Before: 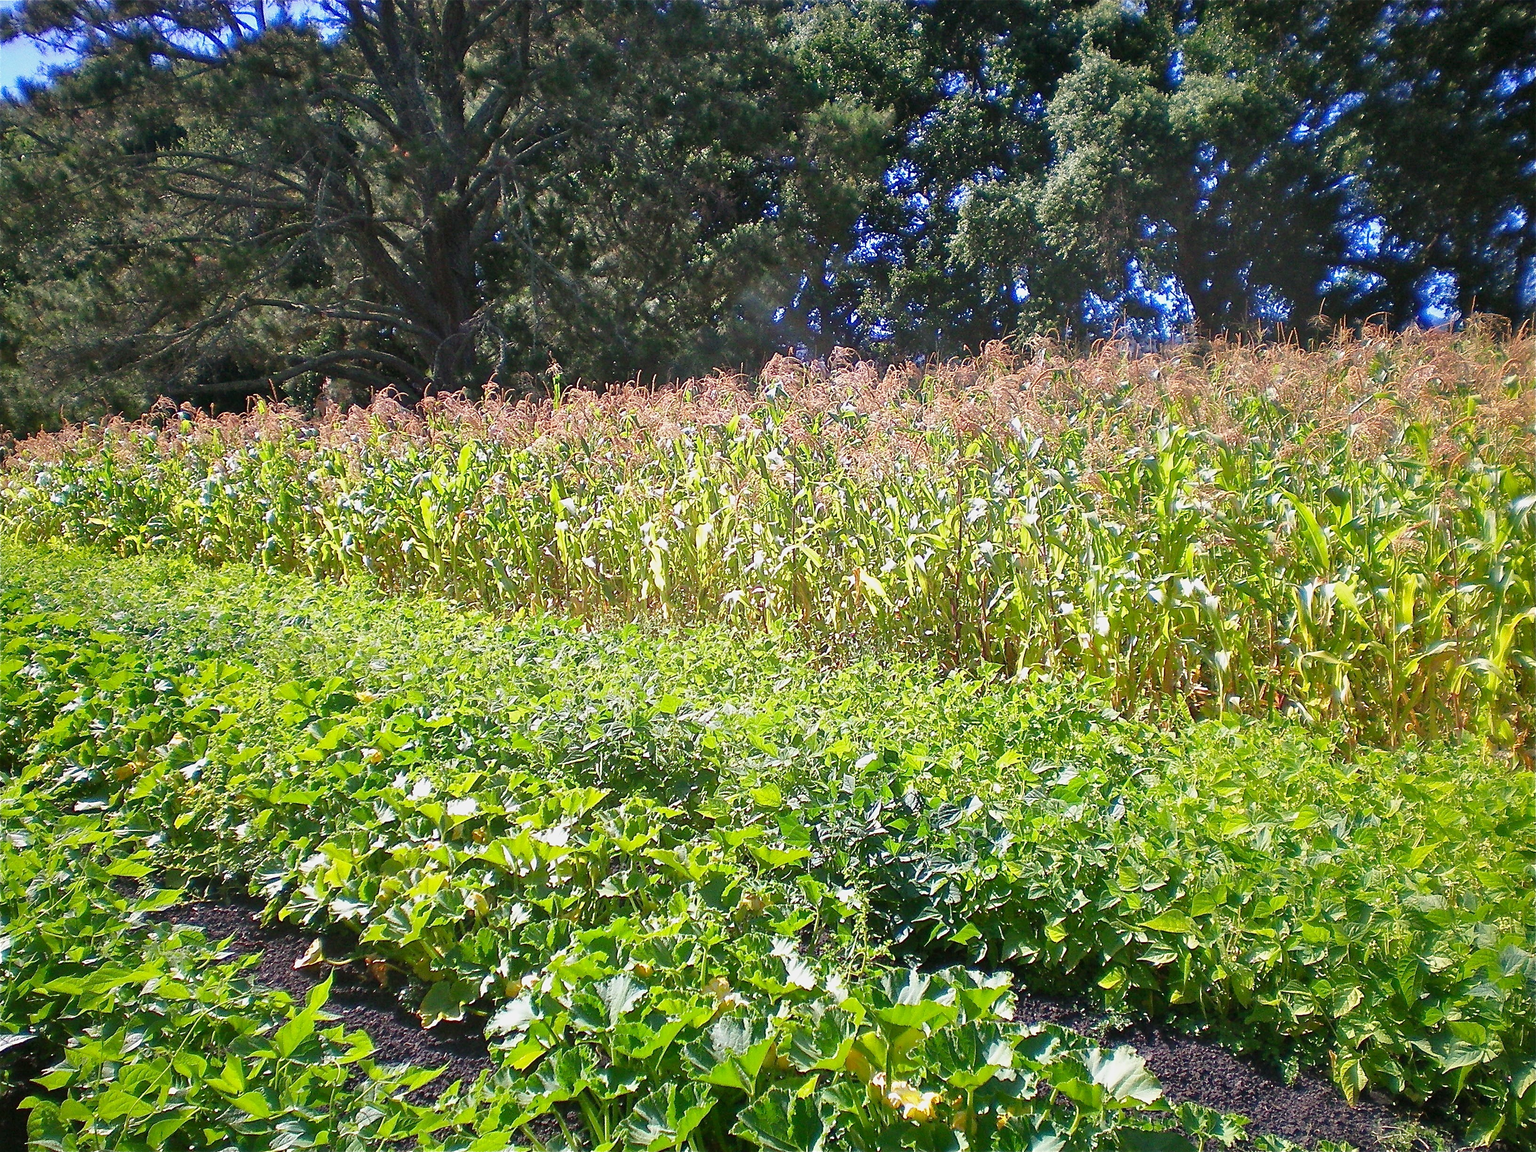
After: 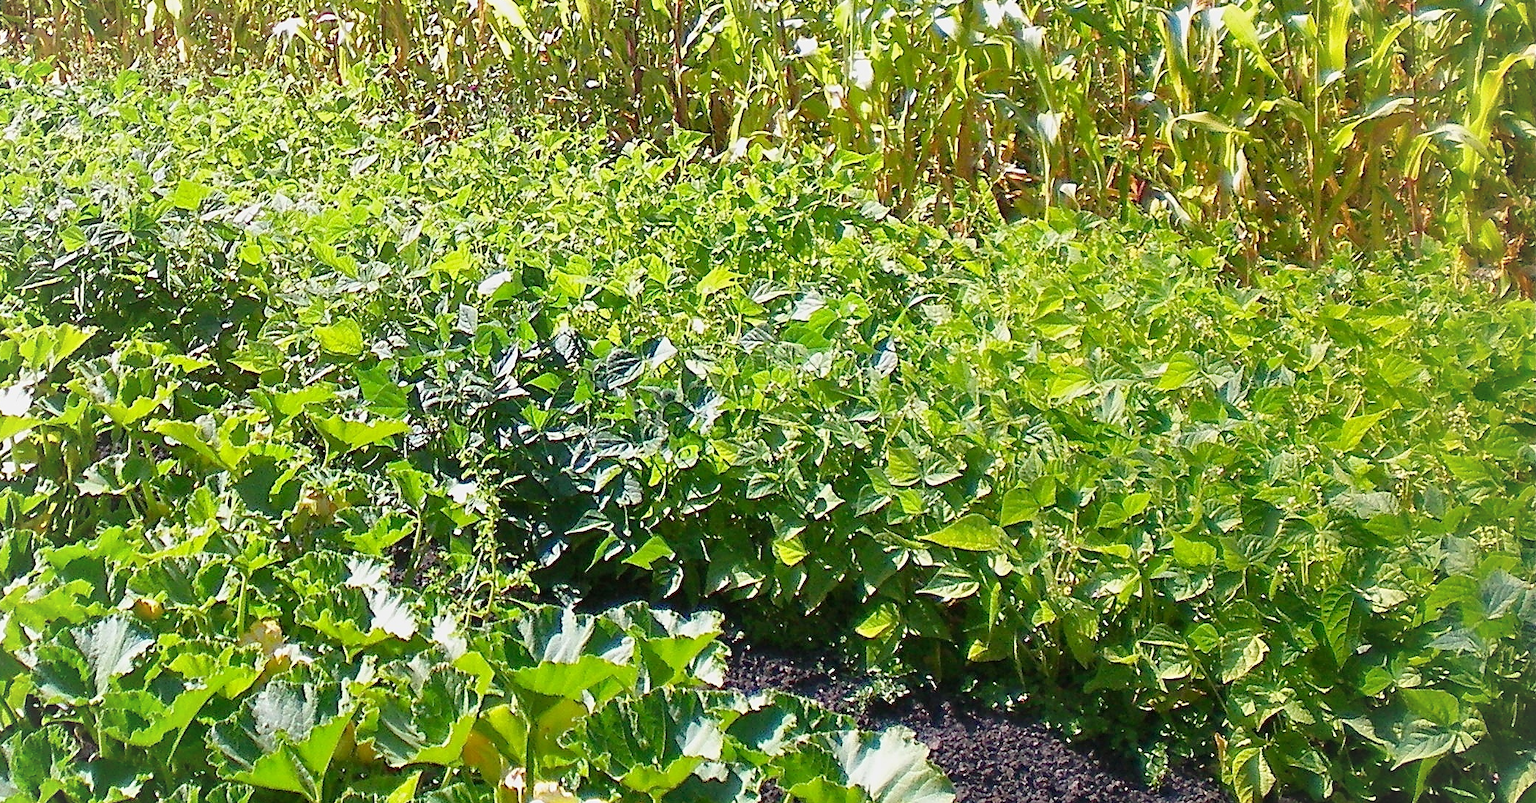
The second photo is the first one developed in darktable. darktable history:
crop and rotate: left 35.709%, top 50.266%, bottom 4.915%
vignetting: brightness 0.033, saturation 0
